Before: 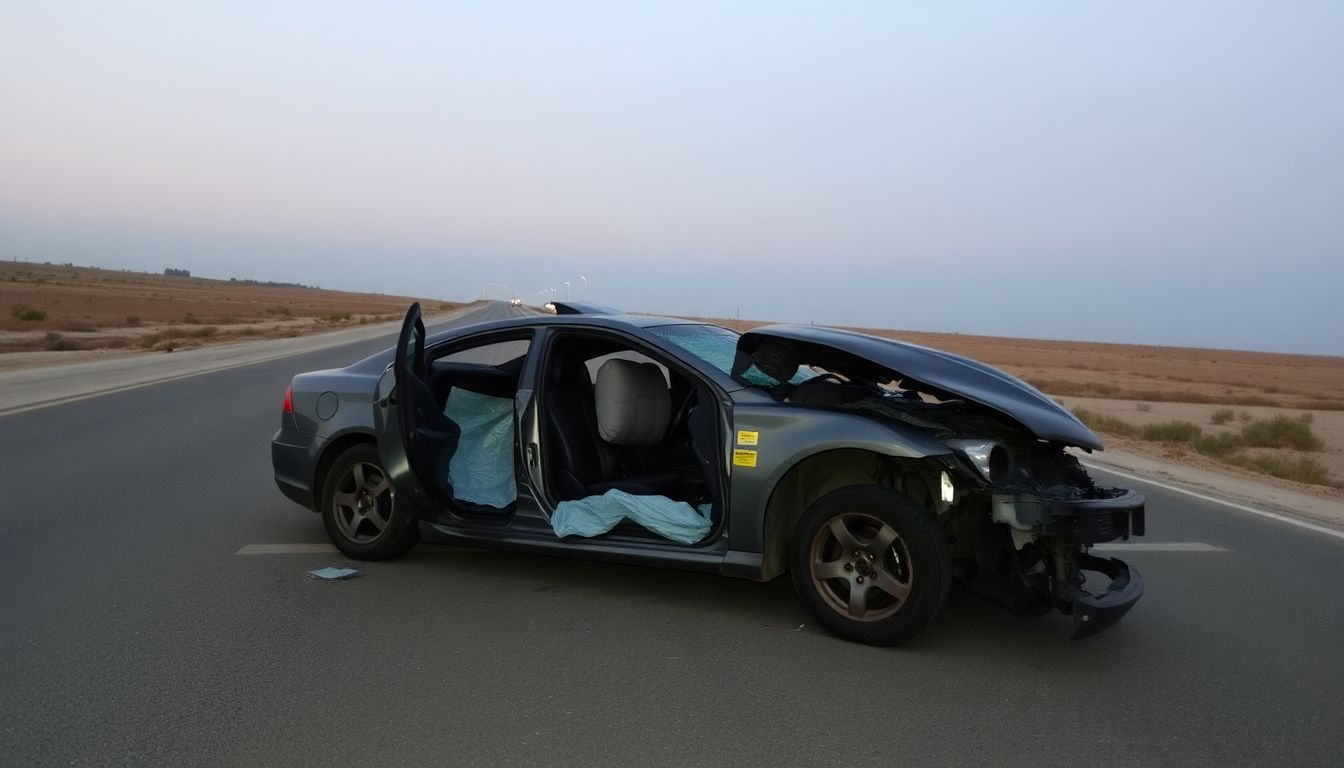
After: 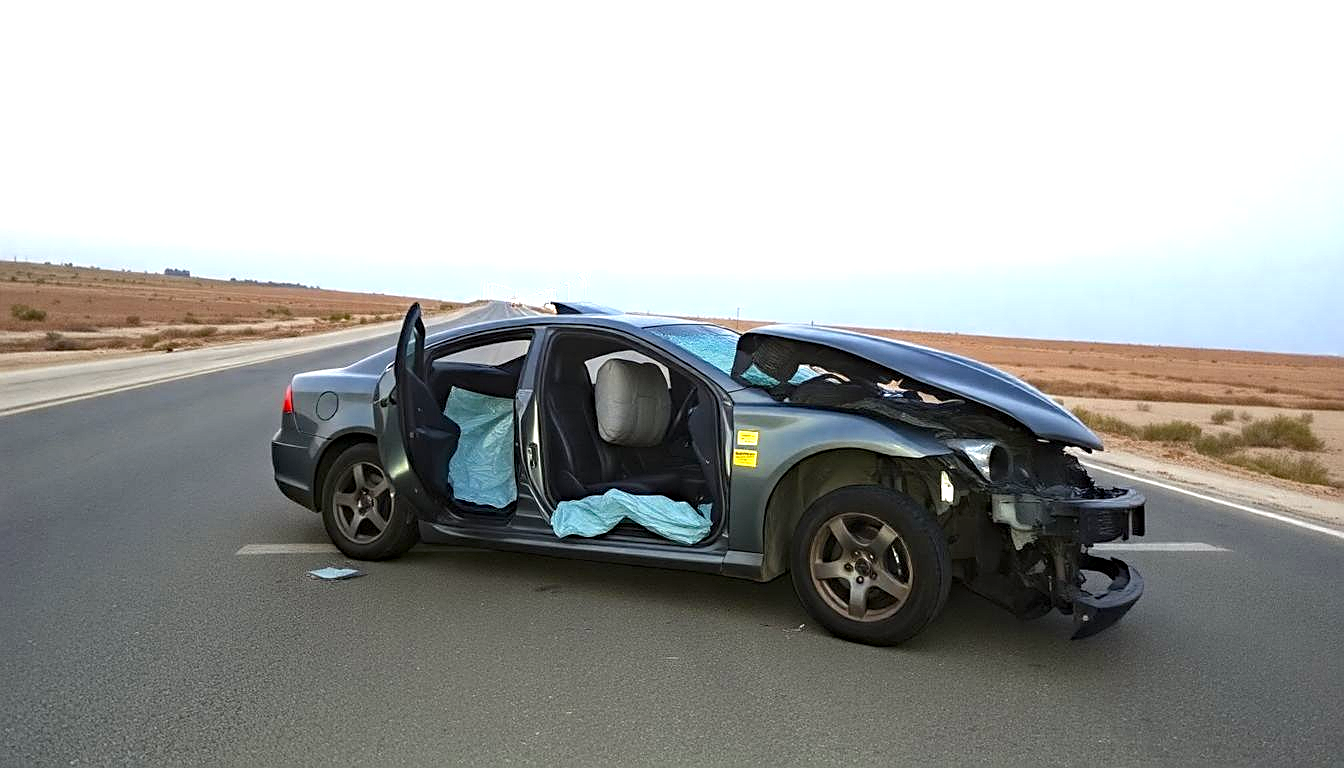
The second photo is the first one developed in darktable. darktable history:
exposure: black level correction 0, exposure 1.385 EV, compensate exposure bias true, compensate highlight preservation false
haze removal: compatibility mode true, adaptive false
local contrast: on, module defaults
sharpen: on, module defaults
